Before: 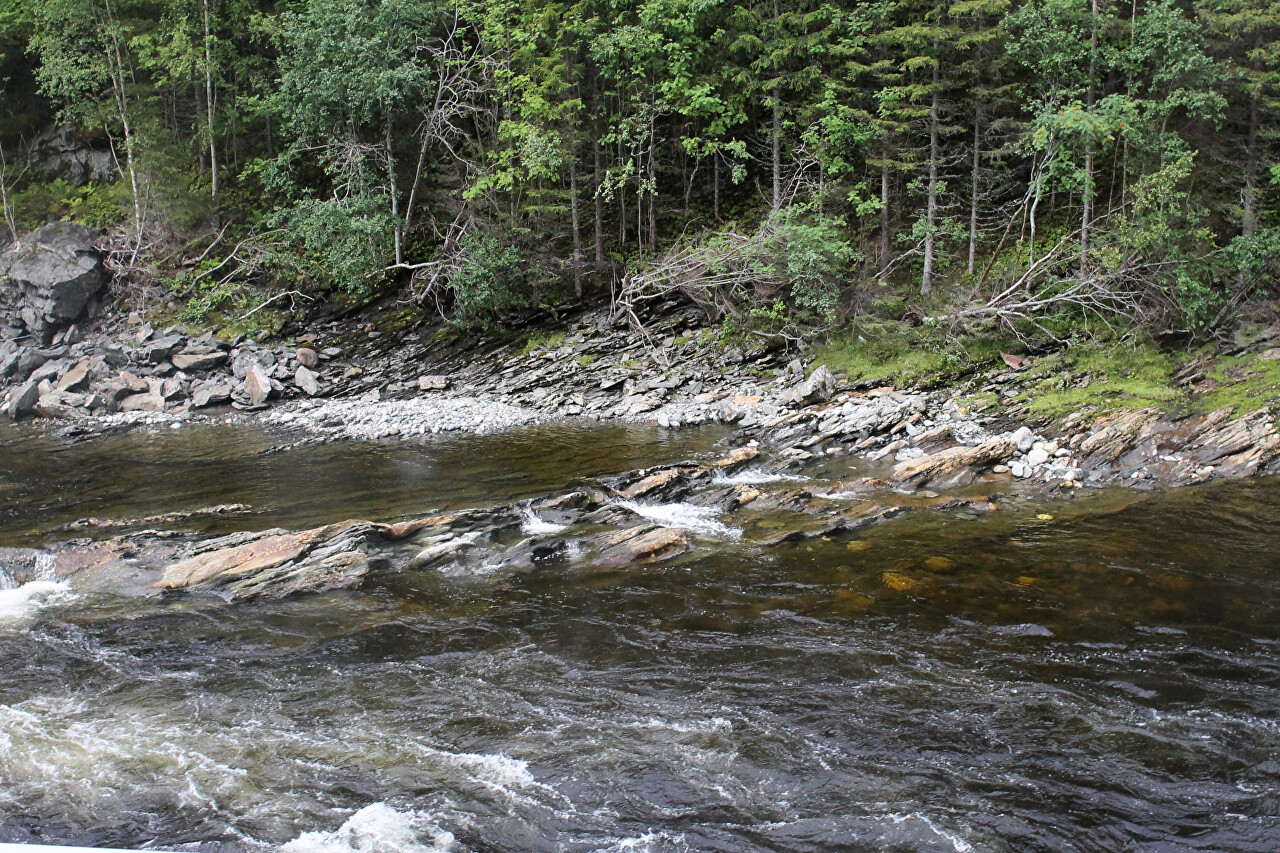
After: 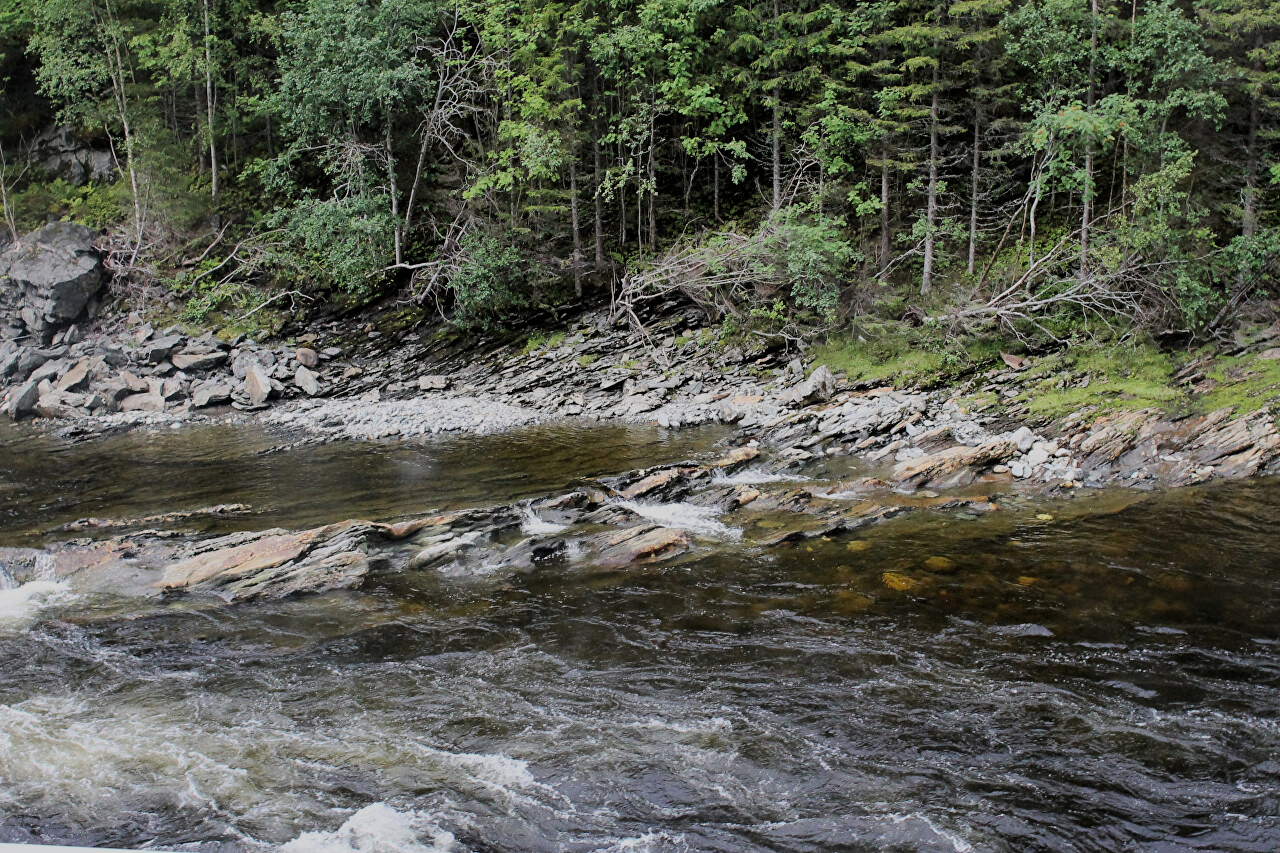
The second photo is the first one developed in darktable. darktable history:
filmic rgb: black relative exposure -7.65 EV, white relative exposure 4.56 EV, hardness 3.61
tone equalizer: -8 EV -0.584 EV, edges refinement/feathering 500, mask exposure compensation -1.24 EV, preserve details no
